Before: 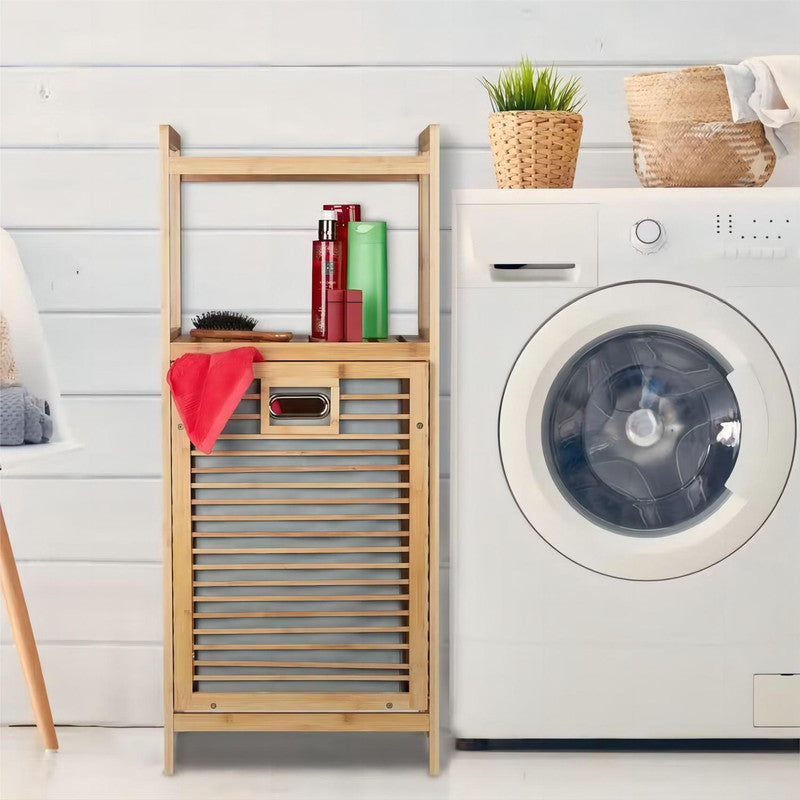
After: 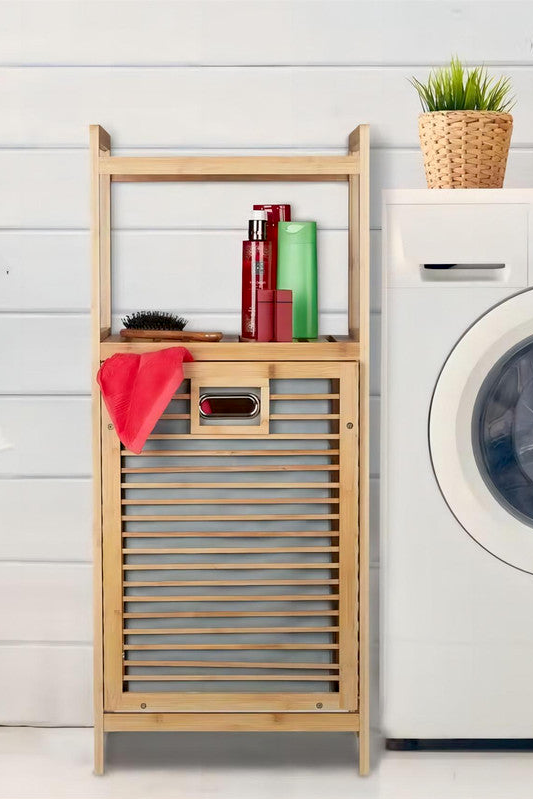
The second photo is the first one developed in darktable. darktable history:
crop and rotate: left 8.786%, right 24.548%
exposure: black level correction 0.005, exposure 0.014 EV, compensate highlight preservation false
